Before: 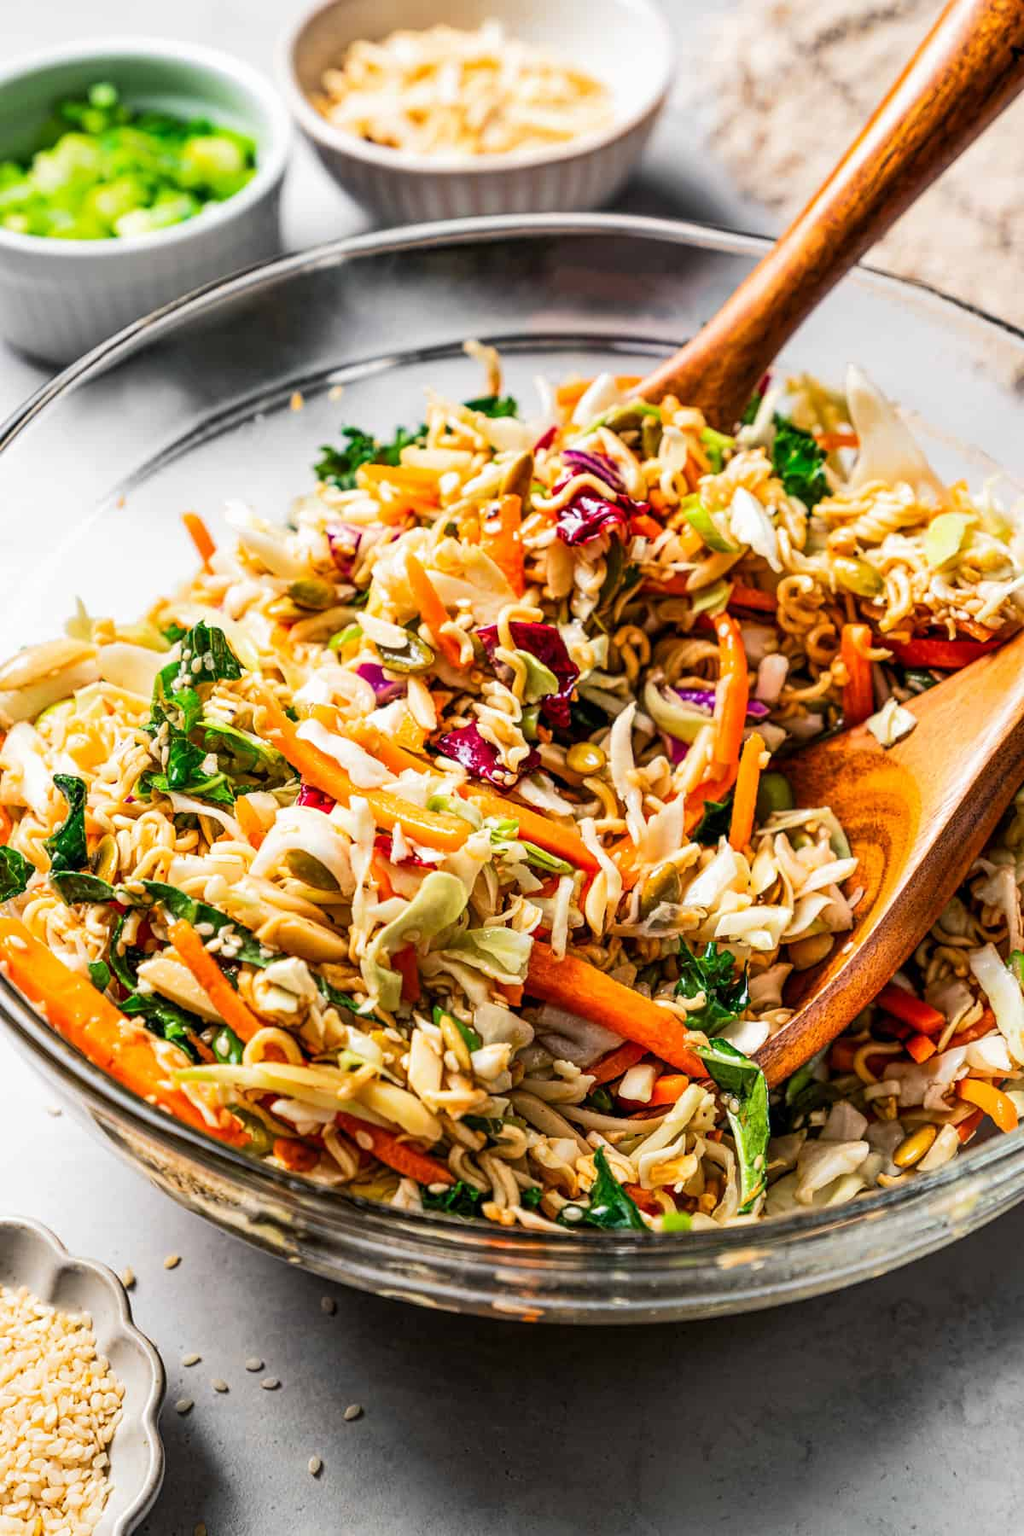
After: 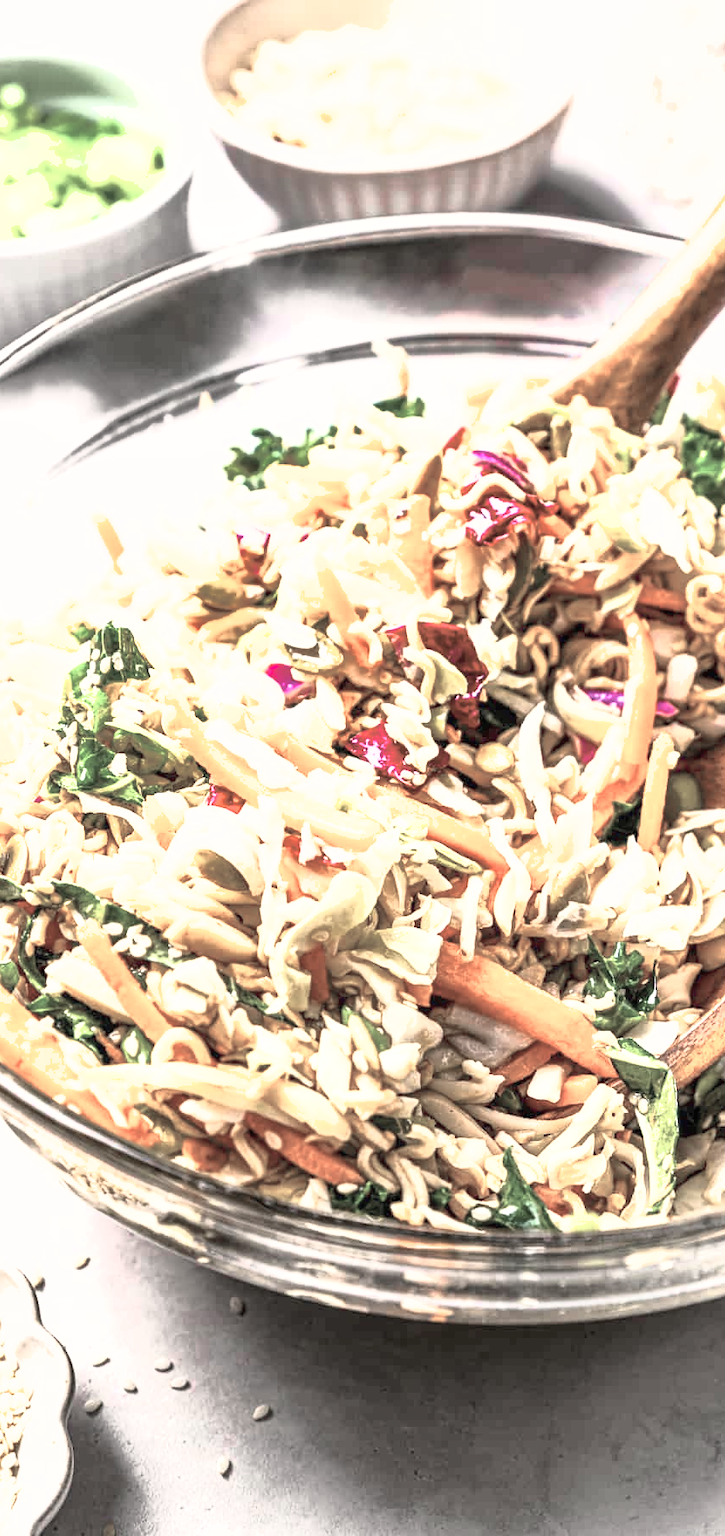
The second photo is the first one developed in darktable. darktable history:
base curve: curves: ch0 [(0, 0) (0.557, 0.834) (1, 1)]
color zones: curves: ch1 [(0, 0.34) (0.143, 0.164) (0.286, 0.152) (0.429, 0.176) (0.571, 0.173) (0.714, 0.188) (0.857, 0.199) (1, 0.34)]
exposure: black level correction 0, exposure 1.104 EV, compensate highlight preservation false
crop and rotate: left 8.976%, right 20.156%
contrast brightness saturation: contrast 0.049
shadows and highlights: on, module defaults
color correction: highlights a* 5.77, highlights b* 4.75
